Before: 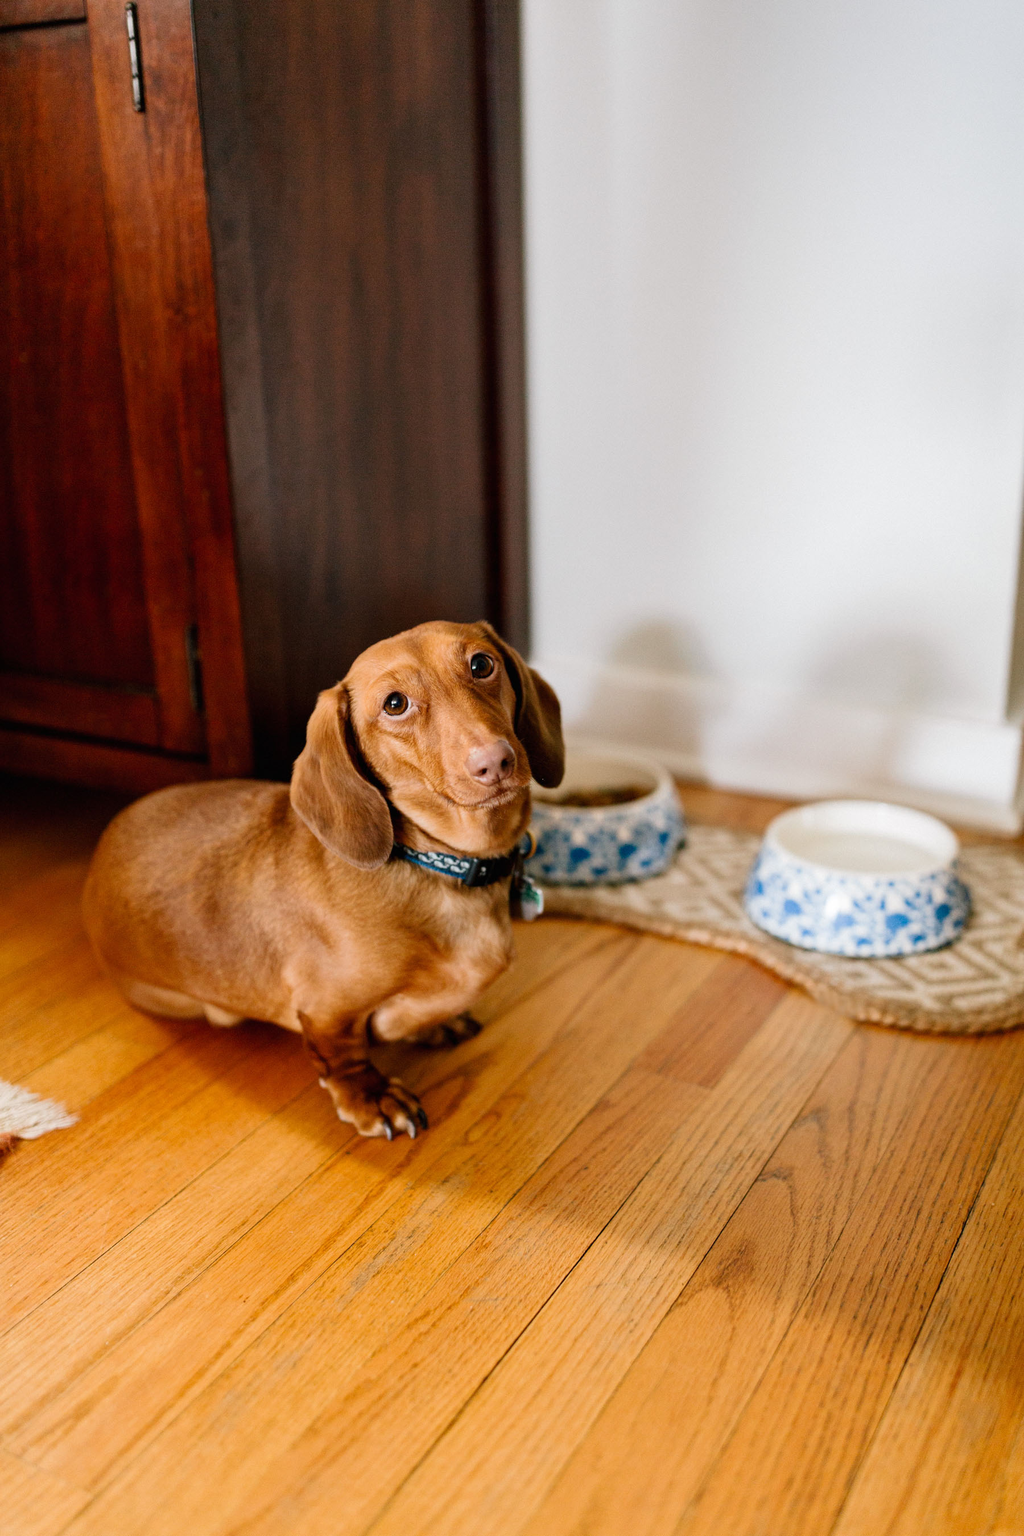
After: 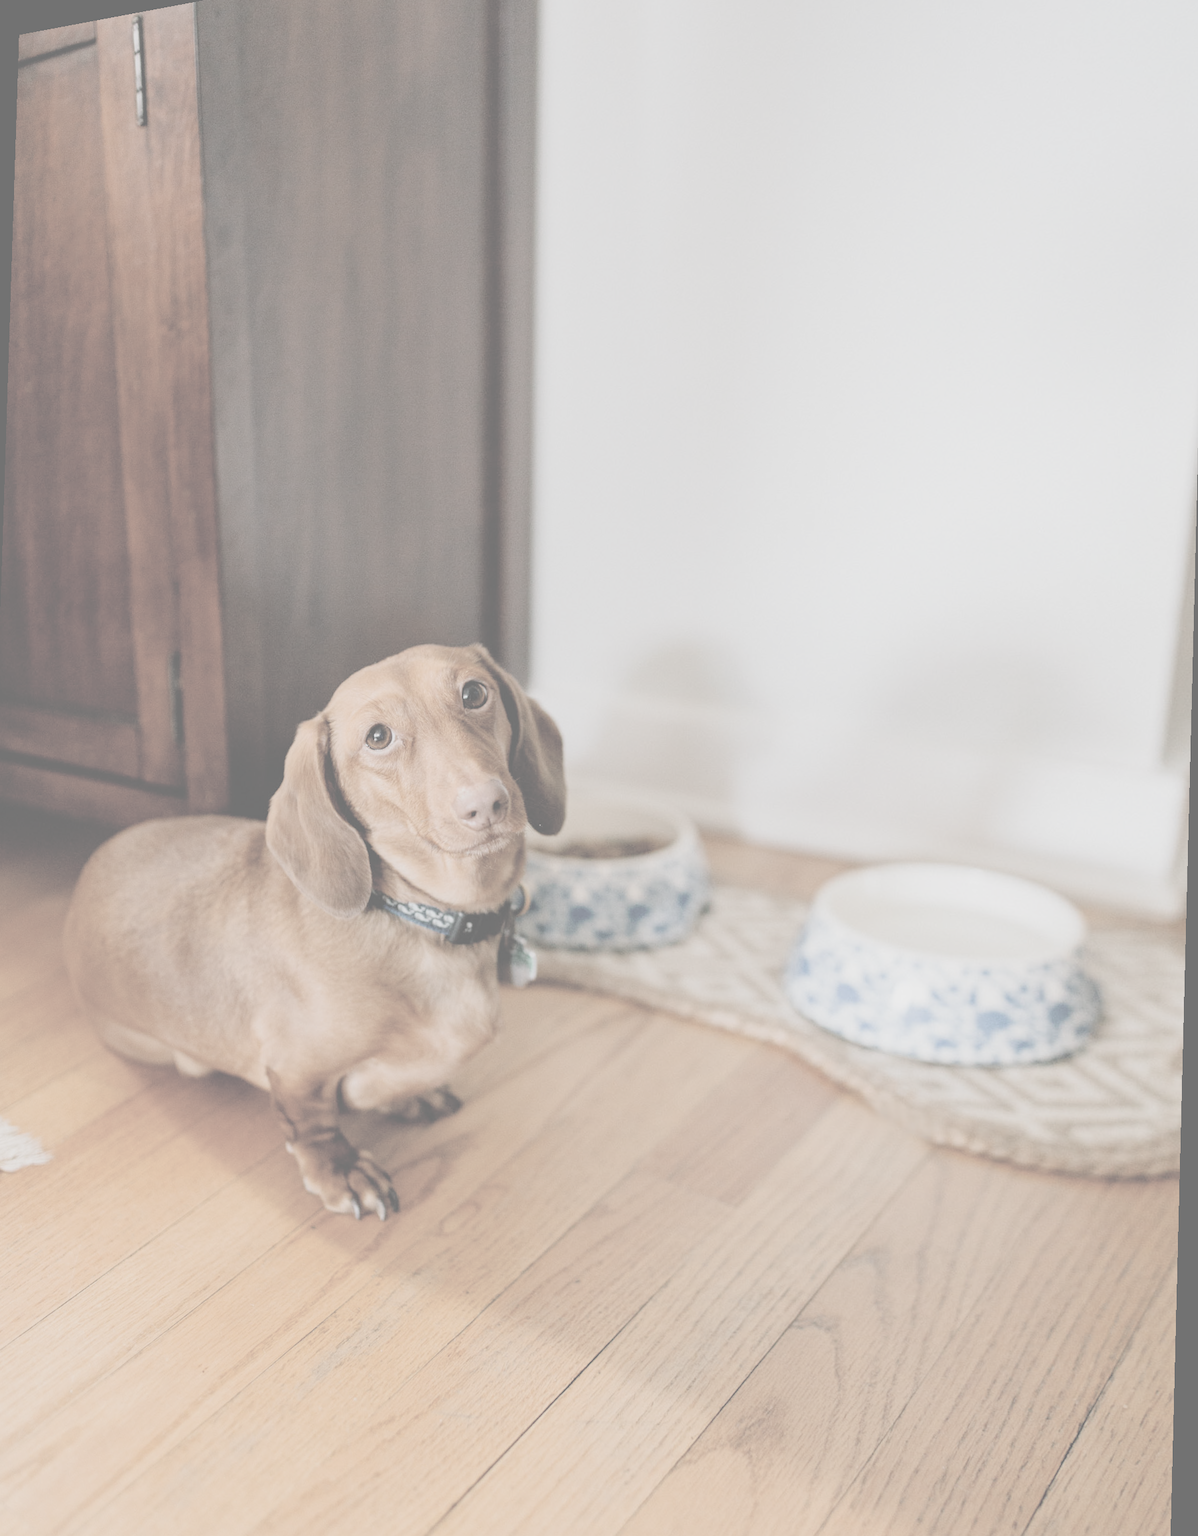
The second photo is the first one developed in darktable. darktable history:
rotate and perspective: rotation 1.69°, lens shift (vertical) -0.023, lens shift (horizontal) -0.291, crop left 0.025, crop right 0.988, crop top 0.092, crop bottom 0.842
contrast brightness saturation: contrast -0.32, brightness 0.75, saturation -0.78
